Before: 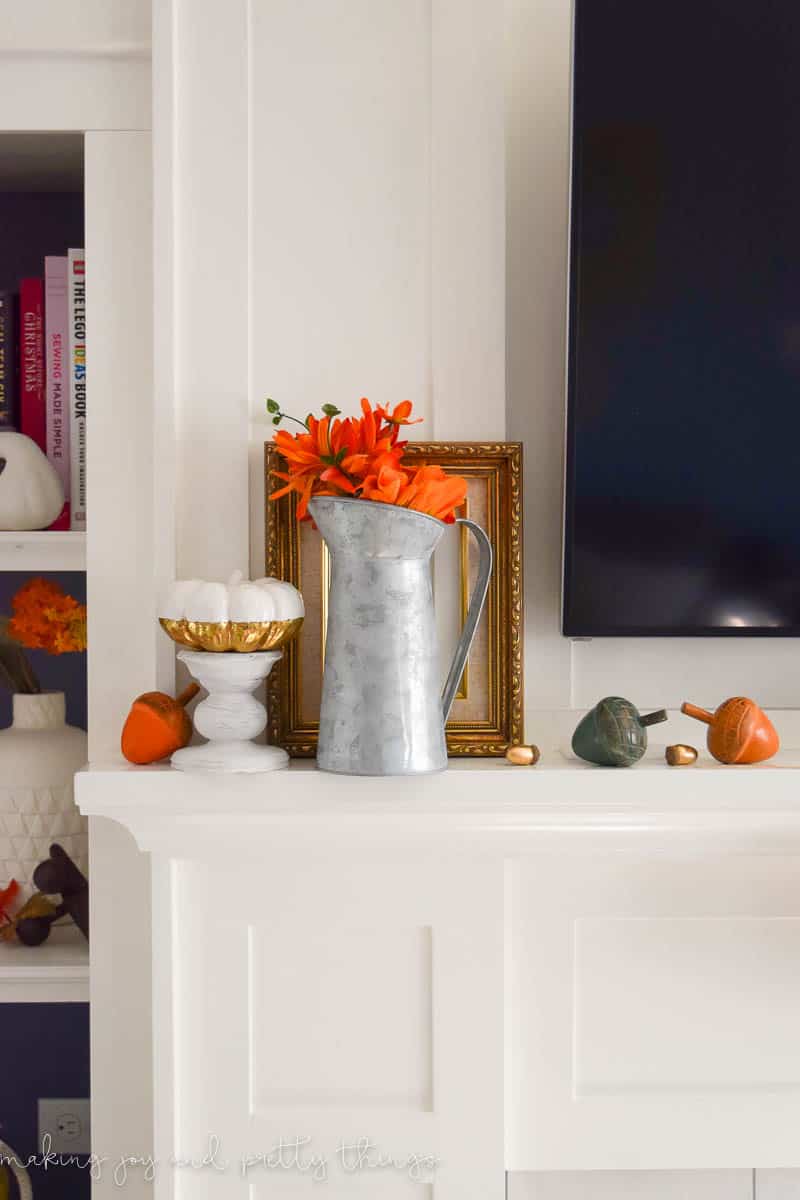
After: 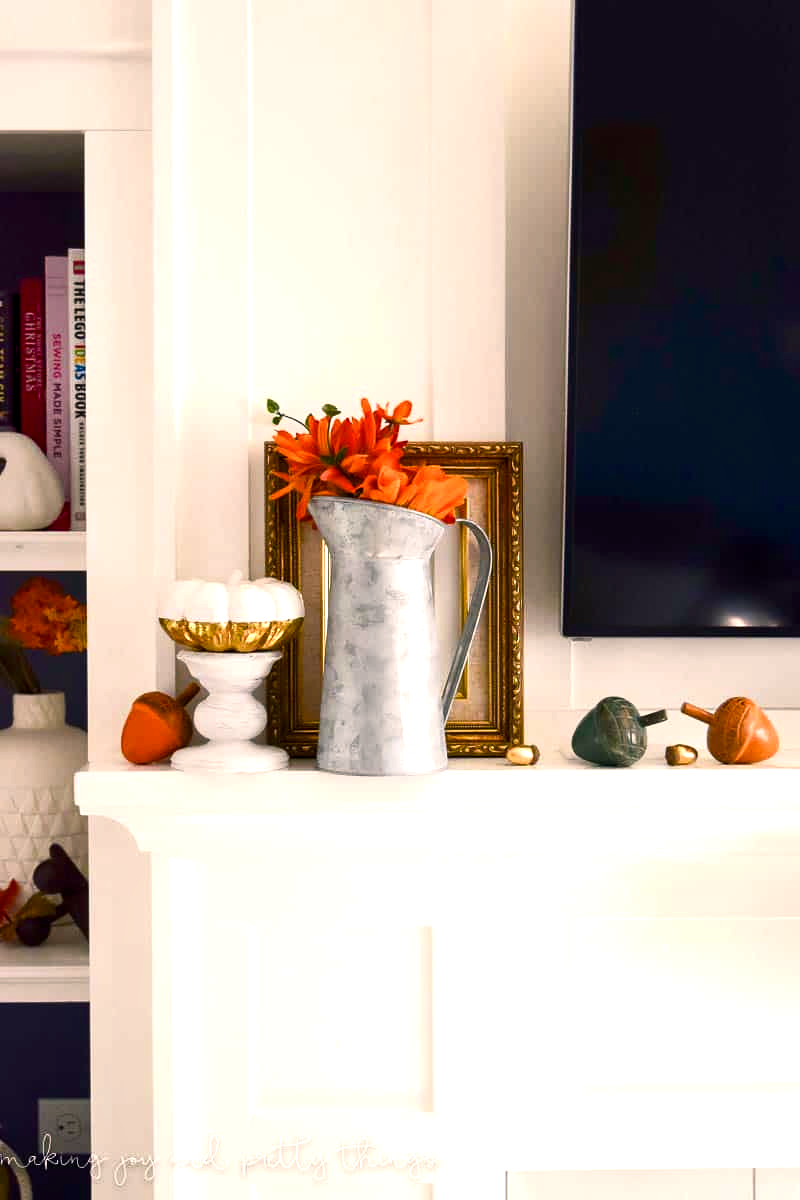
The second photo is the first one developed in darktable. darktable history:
shadows and highlights: shadows -30, highlights 30
color balance rgb: shadows lift › chroma 2%, shadows lift › hue 185.64°, power › luminance 1.48%, highlights gain › chroma 3%, highlights gain › hue 54.51°, global offset › luminance -0.4%, perceptual saturation grading › highlights -18.47%, perceptual saturation grading › mid-tones 6.62%, perceptual saturation grading › shadows 28.22%, perceptual brilliance grading › highlights 15.68%, perceptual brilliance grading › shadows -14.29%, global vibrance 25.96%, contrast 6.45%
